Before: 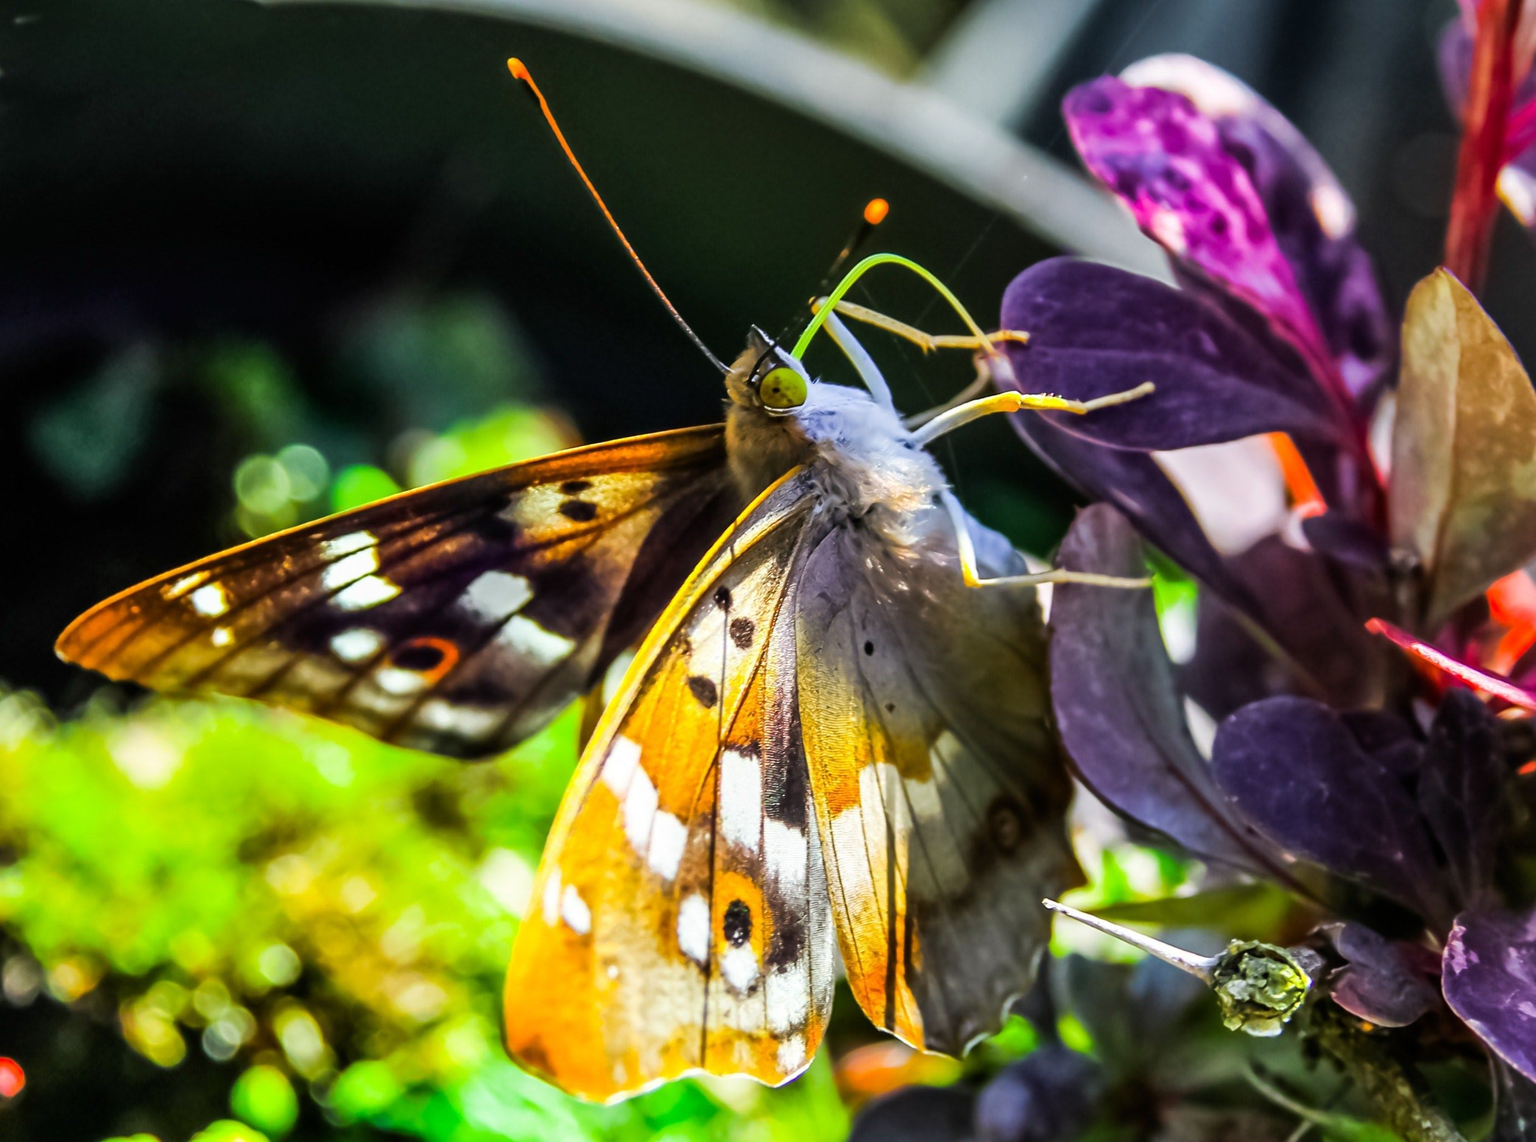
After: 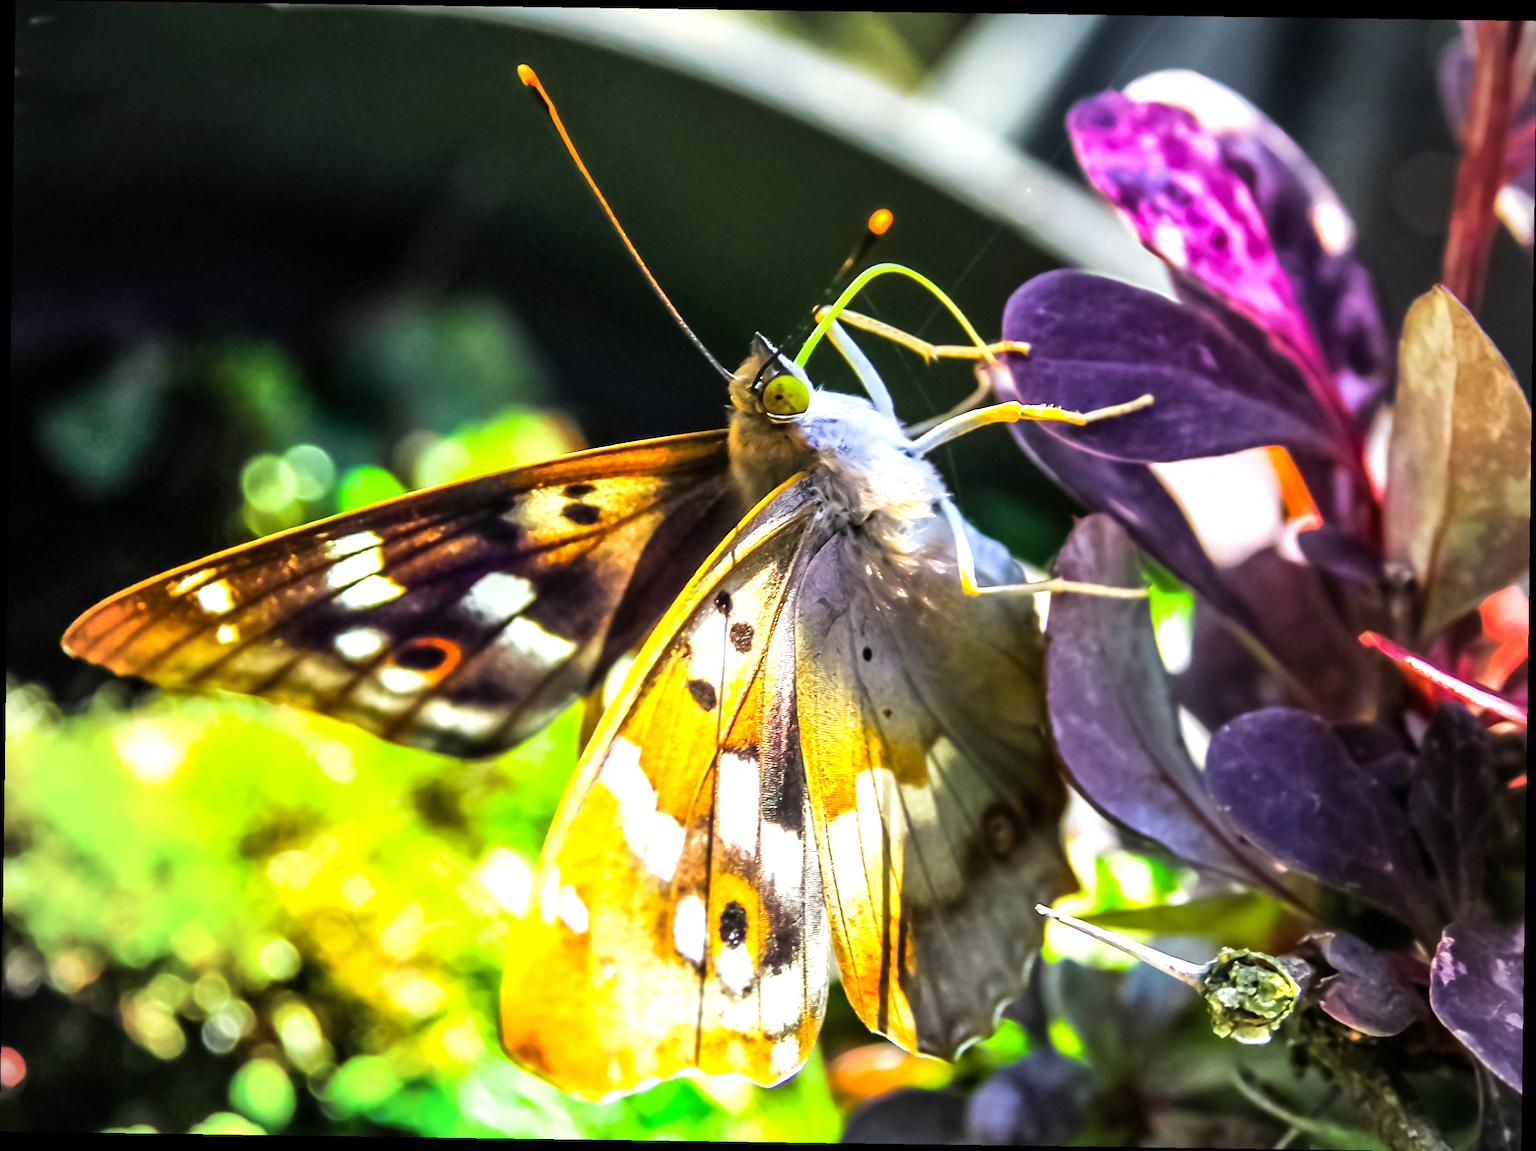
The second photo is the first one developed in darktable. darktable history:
color correction: highlights b* 3
exposure: exposure 0.781 EV, compensate highlight preservation false
rotate and perspective: rotation 0.8°, automatic cropping off
vignetting: width/height ratio 1.094
